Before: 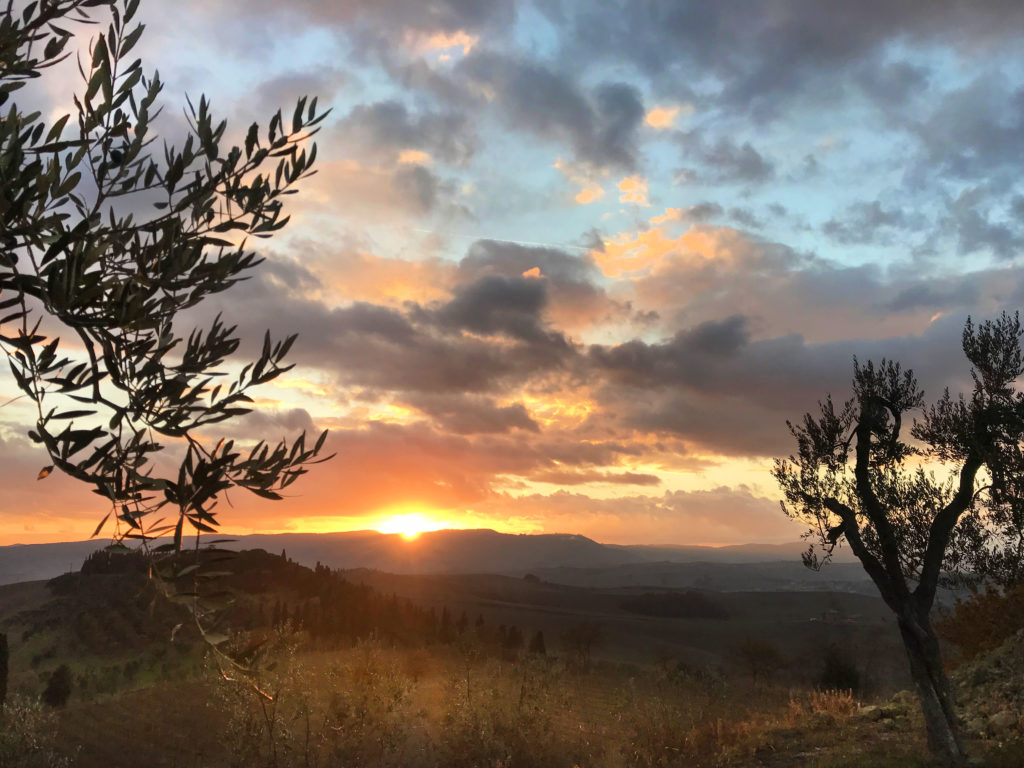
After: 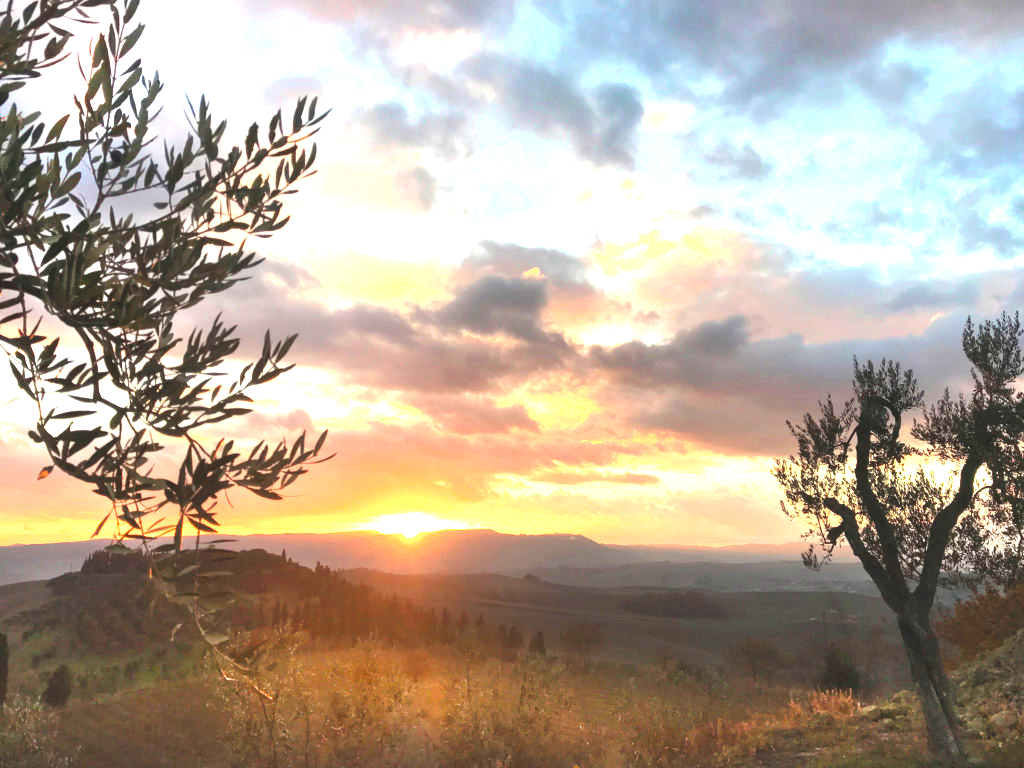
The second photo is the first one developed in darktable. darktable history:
color balance: lift [1.007, 1, 1, 1], gamma [1.097, 1, 1, 1]
exposure: black level correction 0, exposure 1.3 EV, compensate exposure bias true, compensate highlight preservation false
